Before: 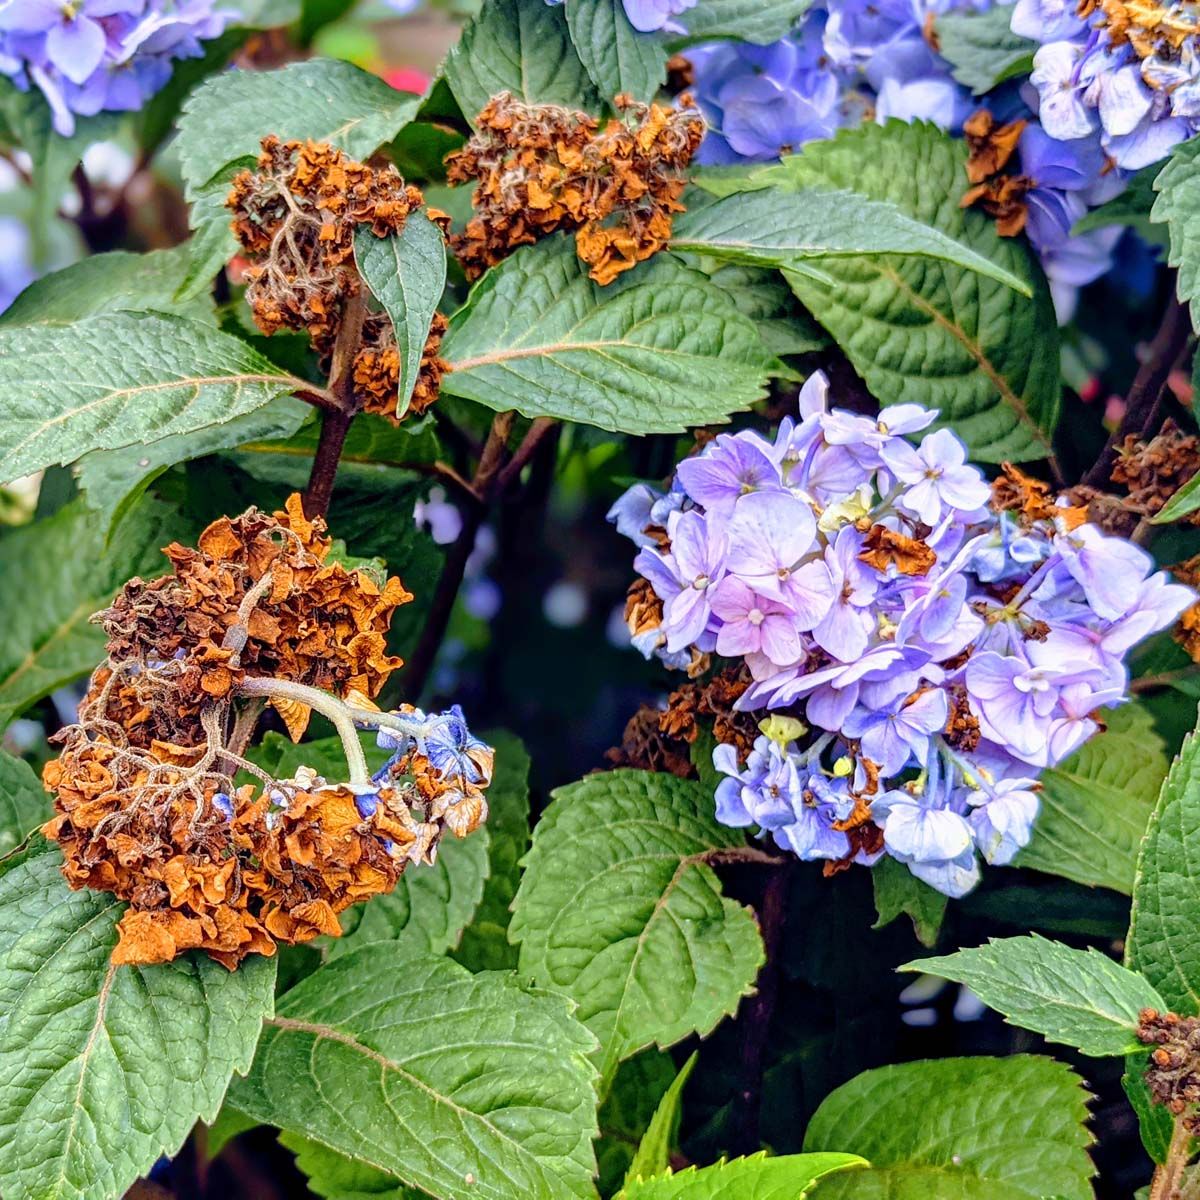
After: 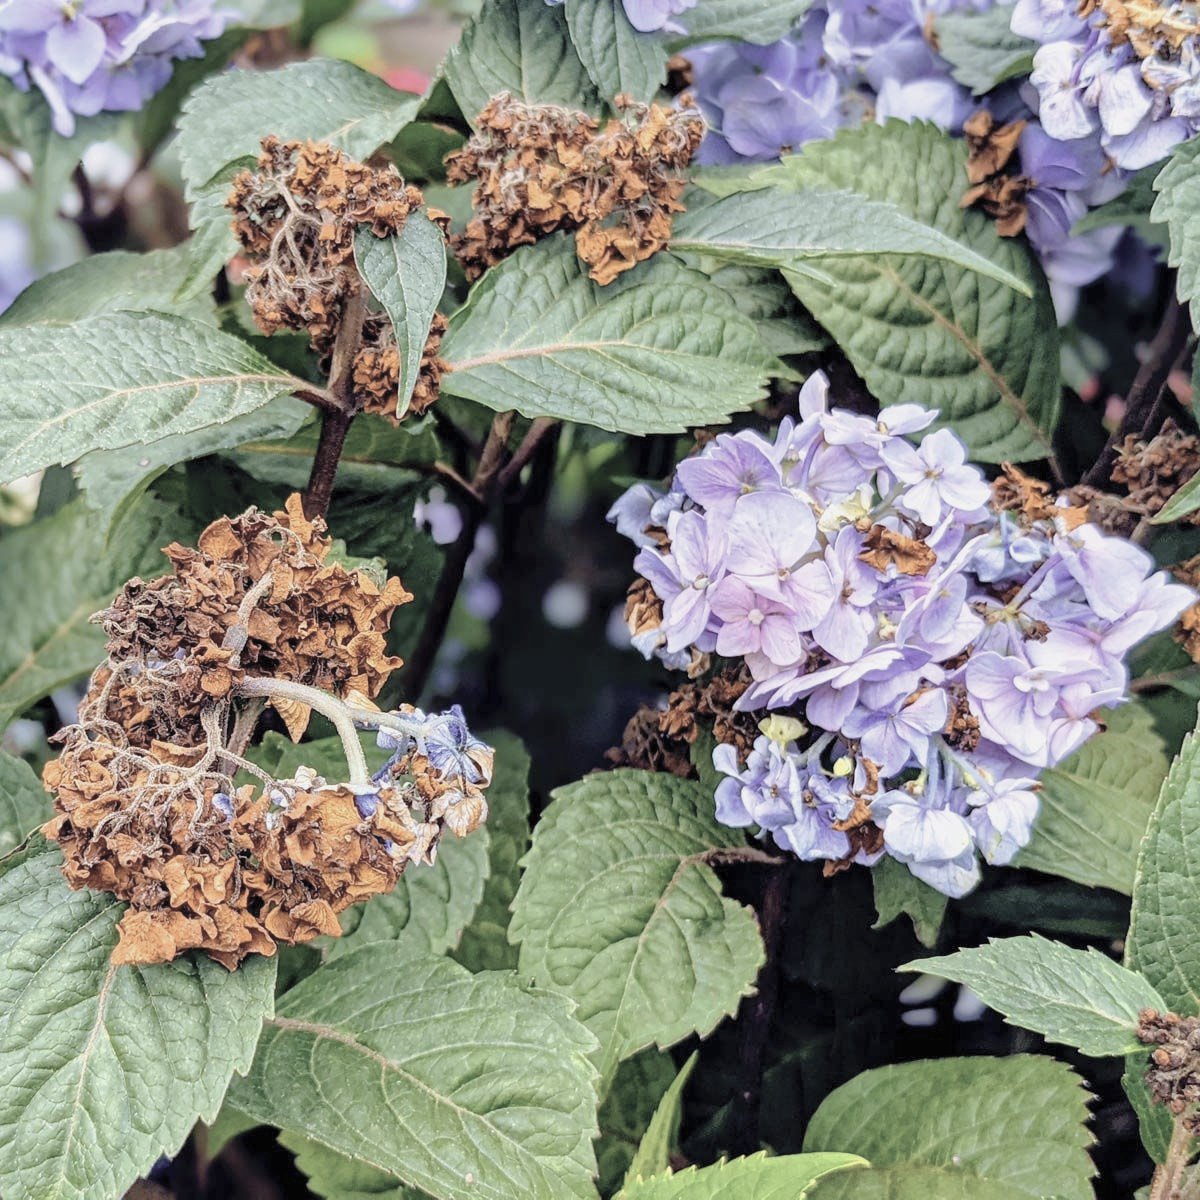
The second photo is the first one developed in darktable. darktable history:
contrast brightness saturation: brightness 0.185, saturation -0.513
exposure: exposure -0.176 EV, compensate exposure bias true, compensate highlight preservation false
